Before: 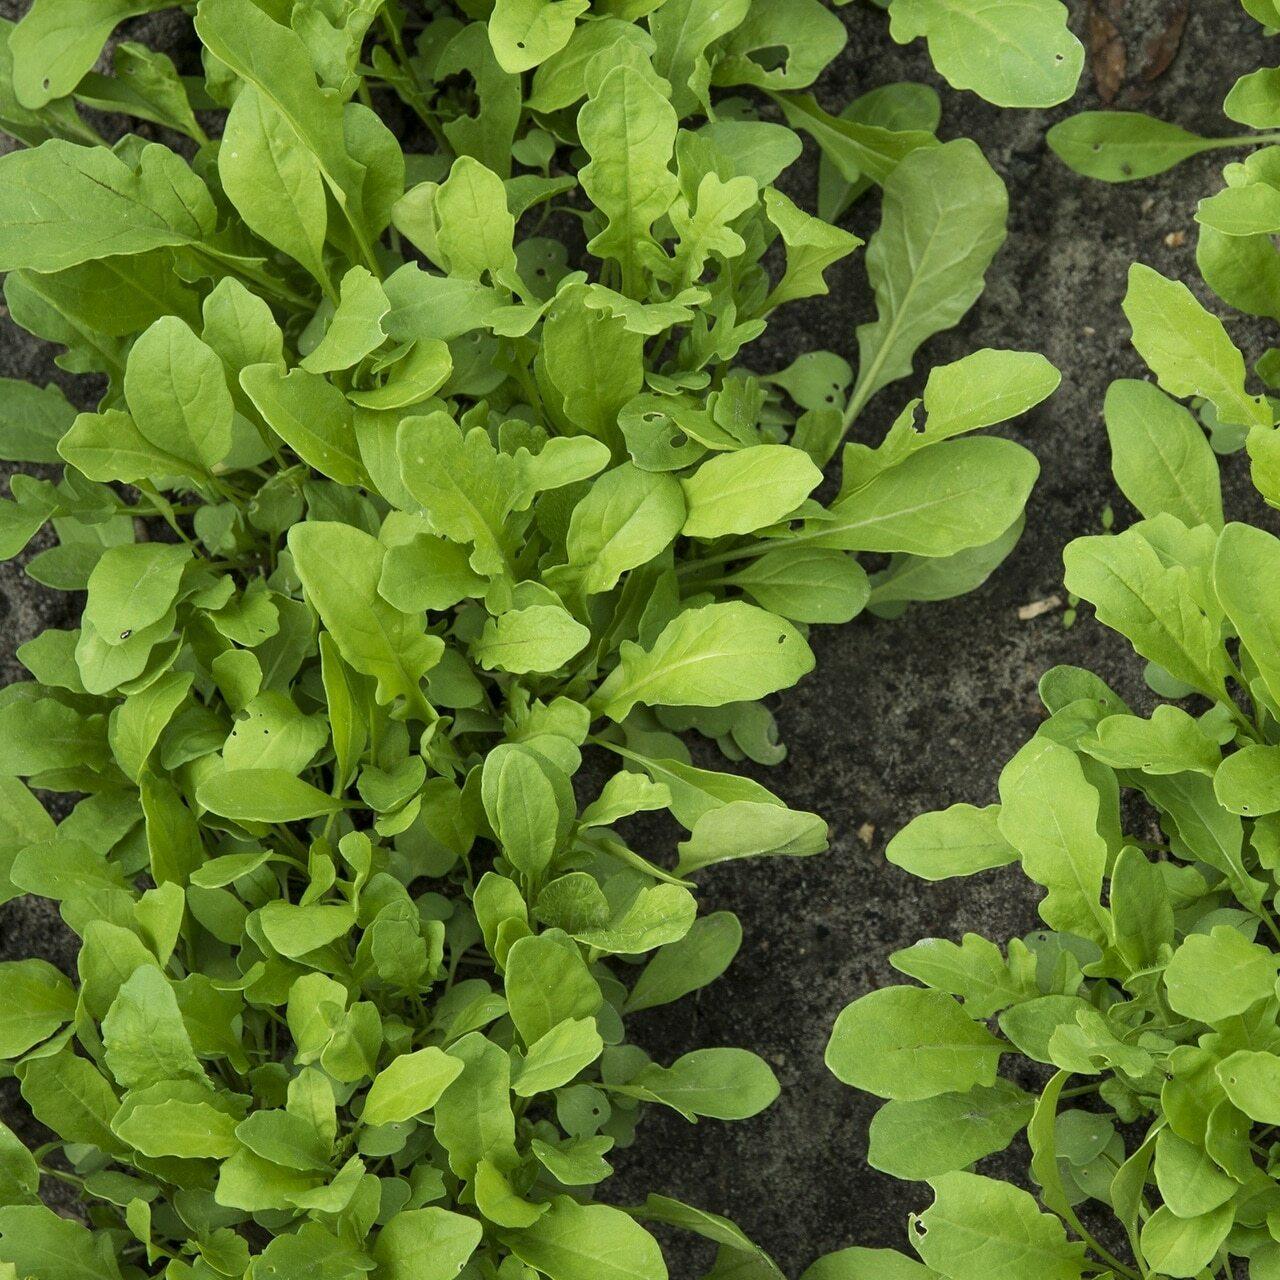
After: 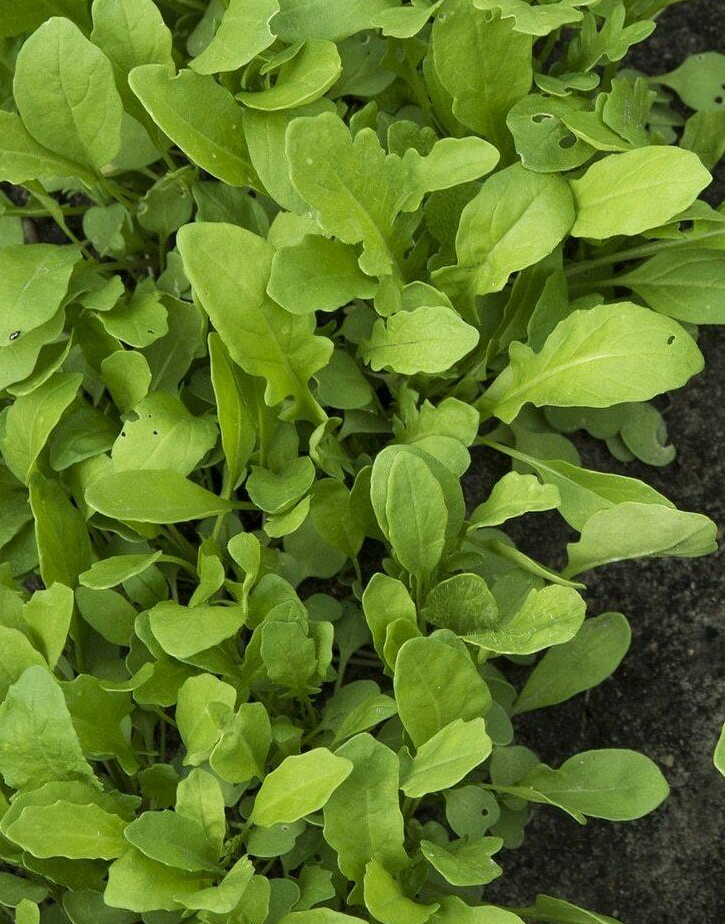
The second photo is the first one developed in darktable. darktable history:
crop: left 8.712%, top 23.383%, right 34.625%, bottom 4.39%
